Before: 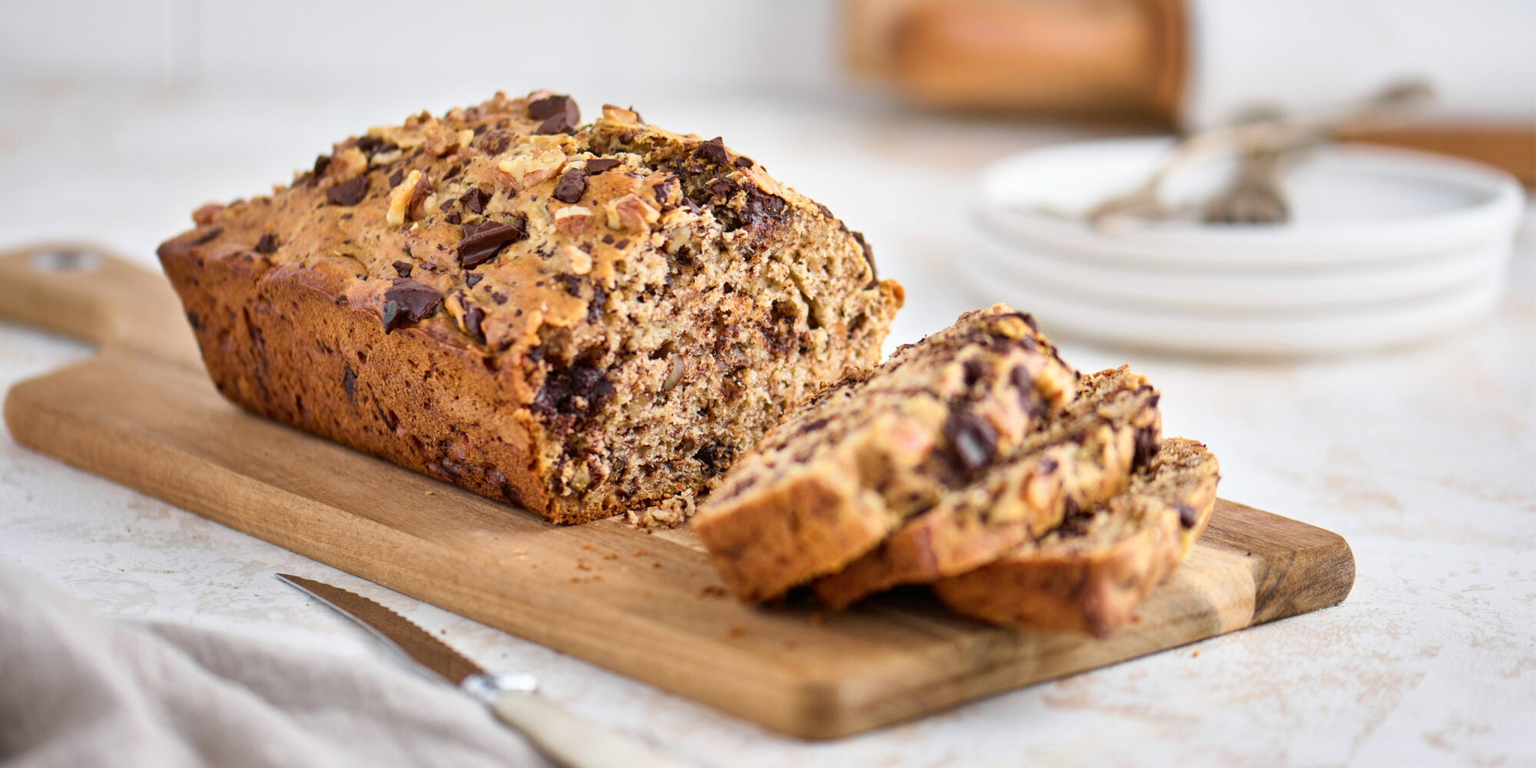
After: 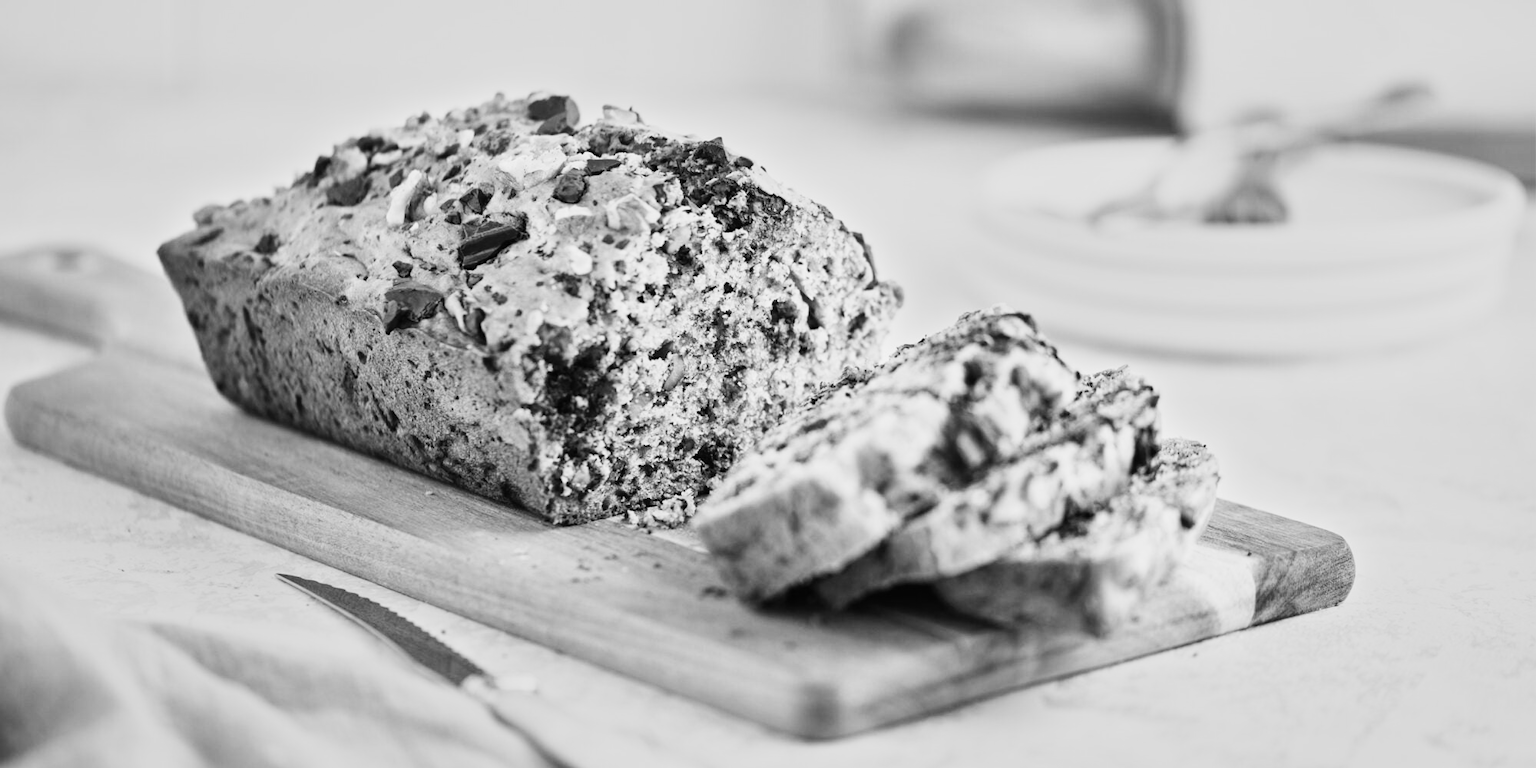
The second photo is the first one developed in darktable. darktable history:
tone curve: curves: ch0 [(0, 0.008) (0.107, 0.083) (0.283, 0.287) (0.429, 0.51) (0.607, 0.739) (0.789, 0.893) (0.998, 0.978)]; ch1 [(0, 0) (0.323, 0.339) (0.438, 0.427) (0.478, 0.484) (0.502, 0.502) (0.527, 0.525) (0.571, 0.579) (0.608, 0.629) (0.669, 0.704) (0.859, 0.899) (1, 1)]; ch2 [(0, 0) (0.33, 0.347) (0.421, 0.456) (0.473, 0.498) (0.502, 0.504) (0.522, 0.524) (0.549, 0.567) (0.593, 0.626) (0.676, 0.724) (1, 1)], color space Lab, independent channels, preserve colors none
monochrome: a 26.22, b 42.67, size 0.8
